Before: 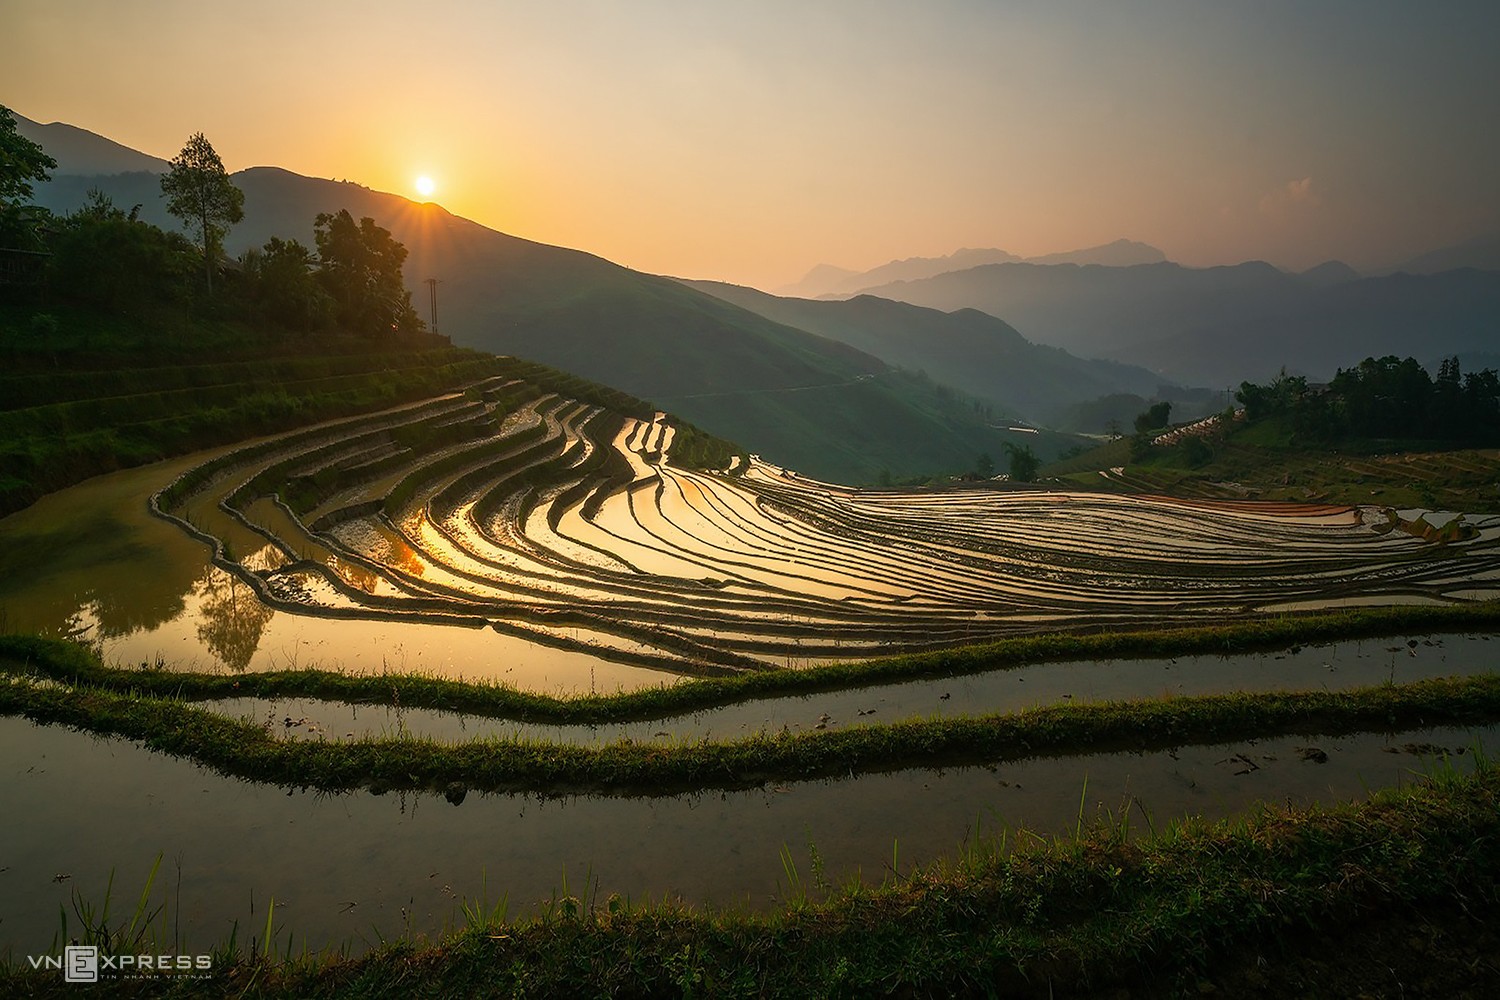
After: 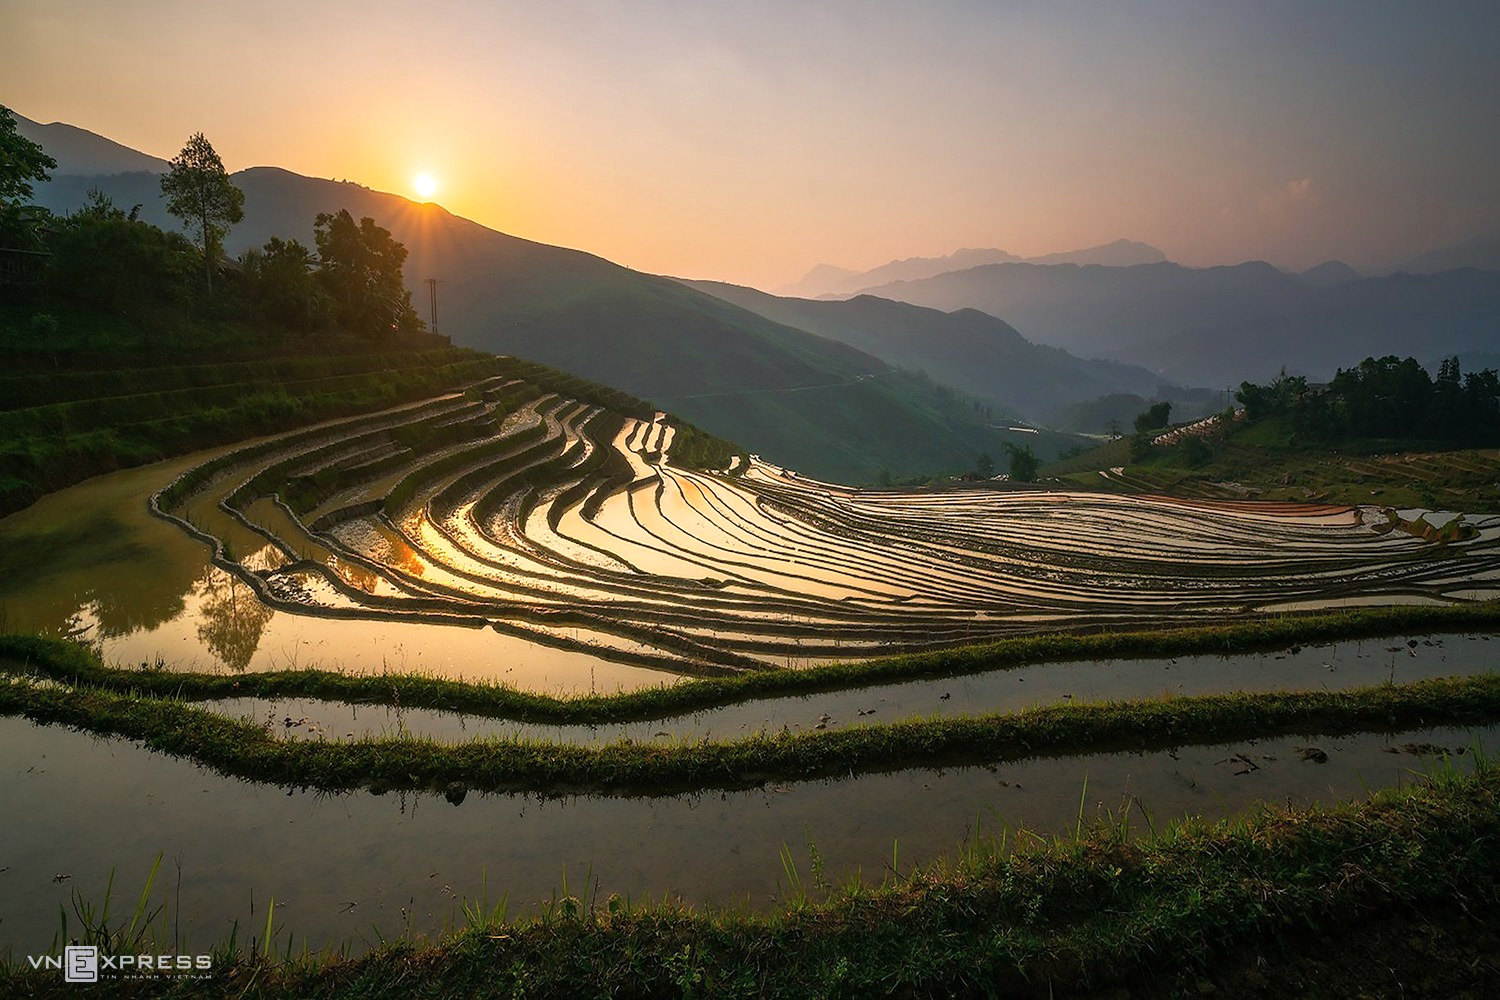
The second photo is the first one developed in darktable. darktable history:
white balance: red 1.004, blue 1.096
shadows and highlights: radius 171.16, shadows 27, white point adjustment 3.13, highlights -67.95, soften with gaussian
